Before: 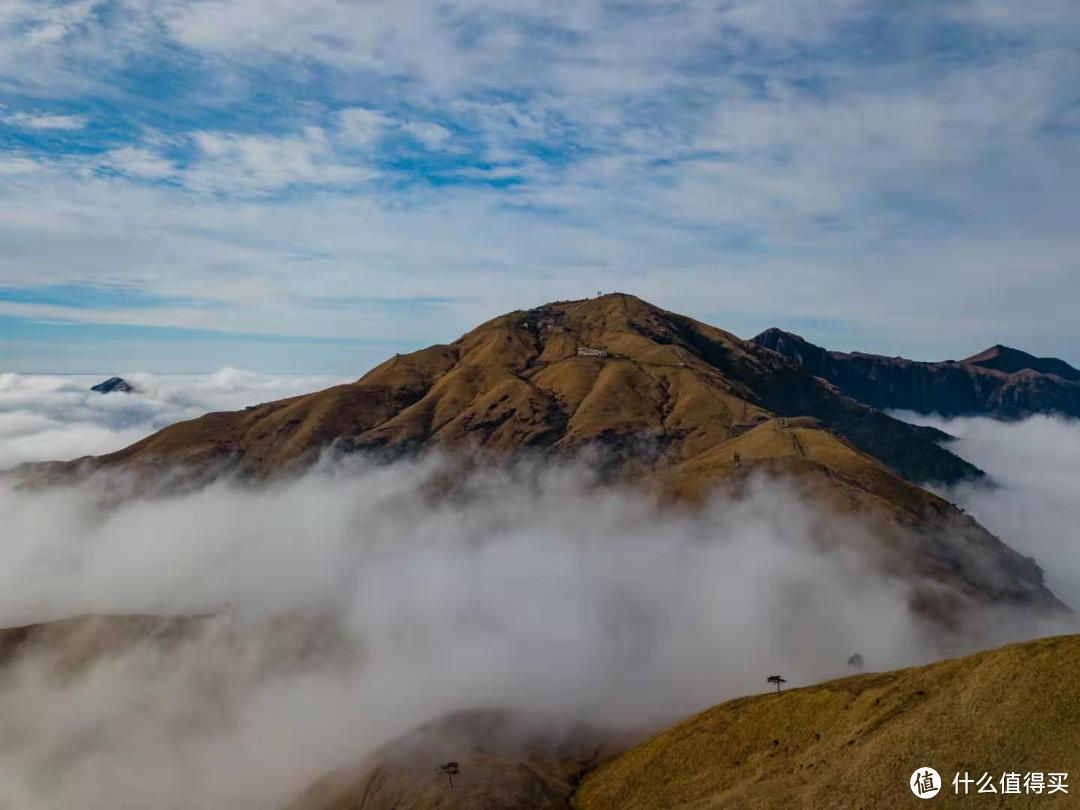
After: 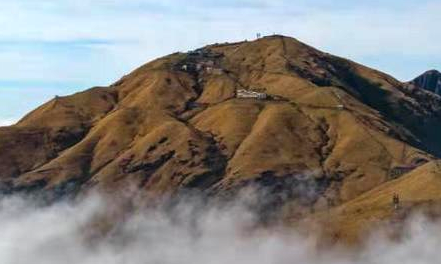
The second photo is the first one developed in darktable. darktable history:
exposure: black level correction -0.001, exposure 0.907 EV, compensate highlight preservation false
crop: left 31.608%, top 31.853%, right 27.556%, bottom 35.493%
